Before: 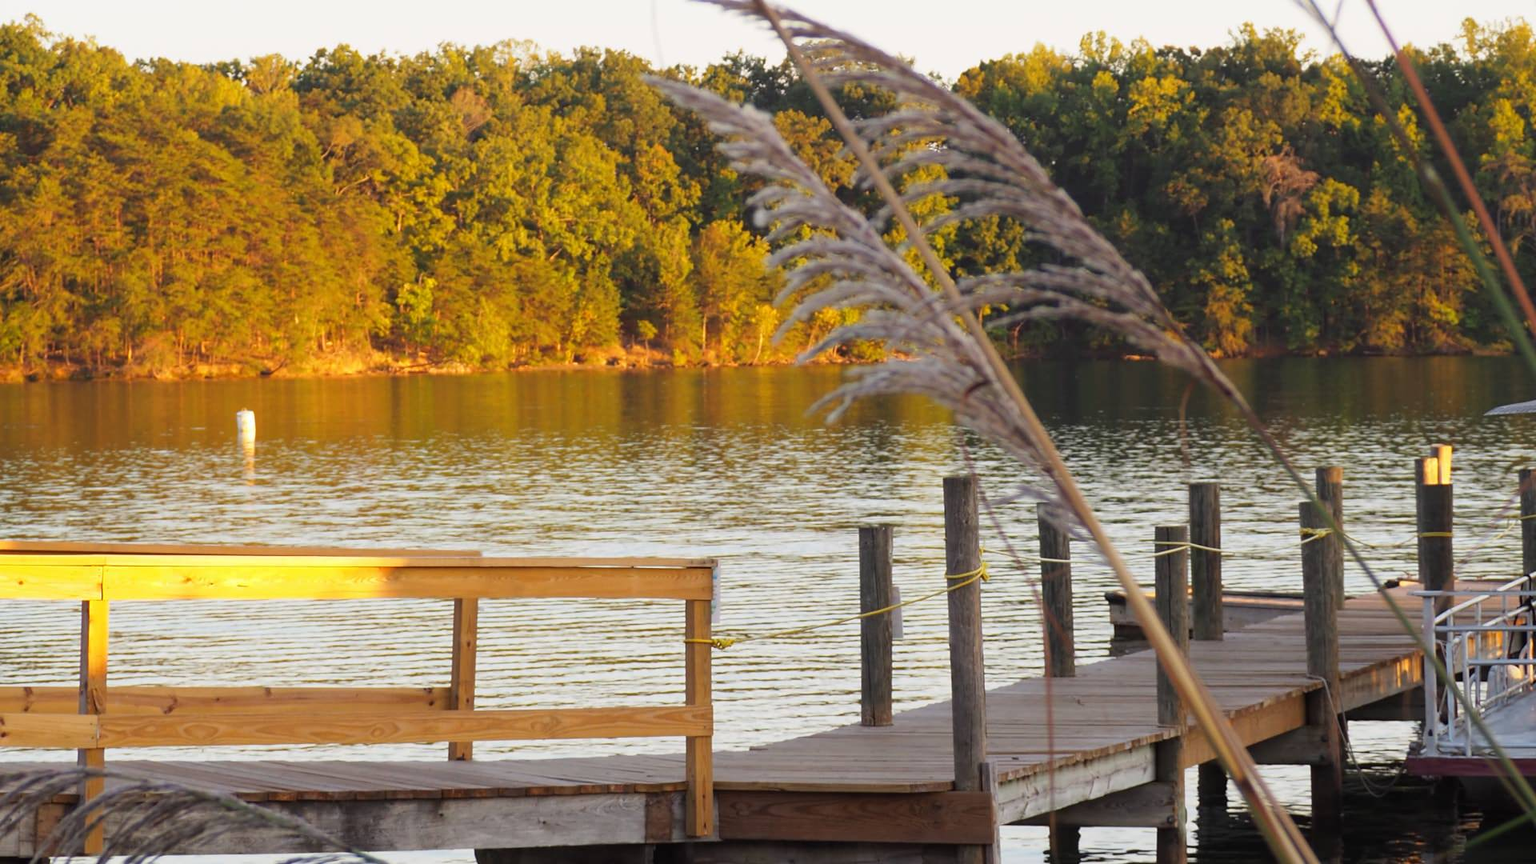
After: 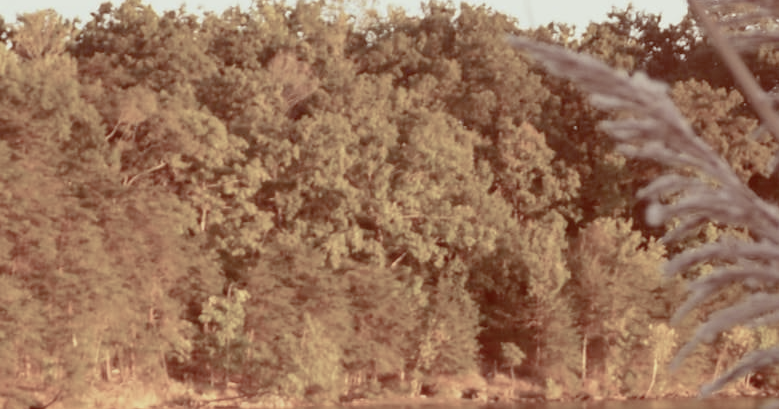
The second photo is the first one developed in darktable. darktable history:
color correction: highlights a* -7.23, highlights b* -0.161, shadows a* 20.08, shadows b* 11.73
crop: left 15.452%, top 5.459%, right 43.956%, bottom 56.62%
color balance rgb: shadows lift › luminance 1%, shadows lift › chroma 0.2%, shadows lift › hue 20°, power › luminance 1%, power › chroma 0.4%, power › hue 34°, highlights gain › luminance 0.8%, highlights gain › chroma 0.4%, highlights gain › hue 44°, global offset › chroma 0.4%, global offset › hue 34°, white fulcrum 0.08 EV, linear chroma grading › shadows -7%, linear chroma grading › highlights -7%, linear chroma grading › global chroma -10%, linear chroma grading › mid-tones -8%, perceptual saturation grading › global saturation -28%, perceptual saturation grading › highlights -20%, perceptual saturation grading › mid-tones -24%, perceptual saturation grading › shadows -24%, perceptual brilliance grading › global brilliance -1%, perceptual brilliance grading › highlights -1%, perceptual brilliance grading › mid-tones -1%, perceptual brilliance grading › shadows -1%, global vibrance -17%, contrast -6%
